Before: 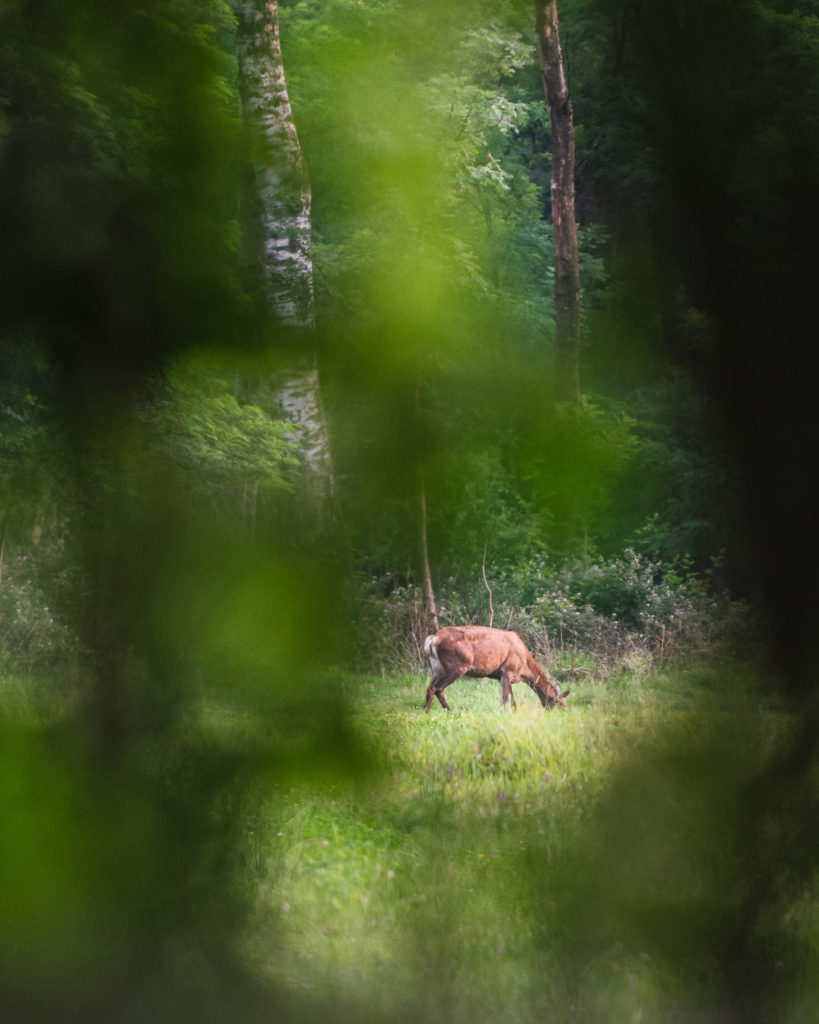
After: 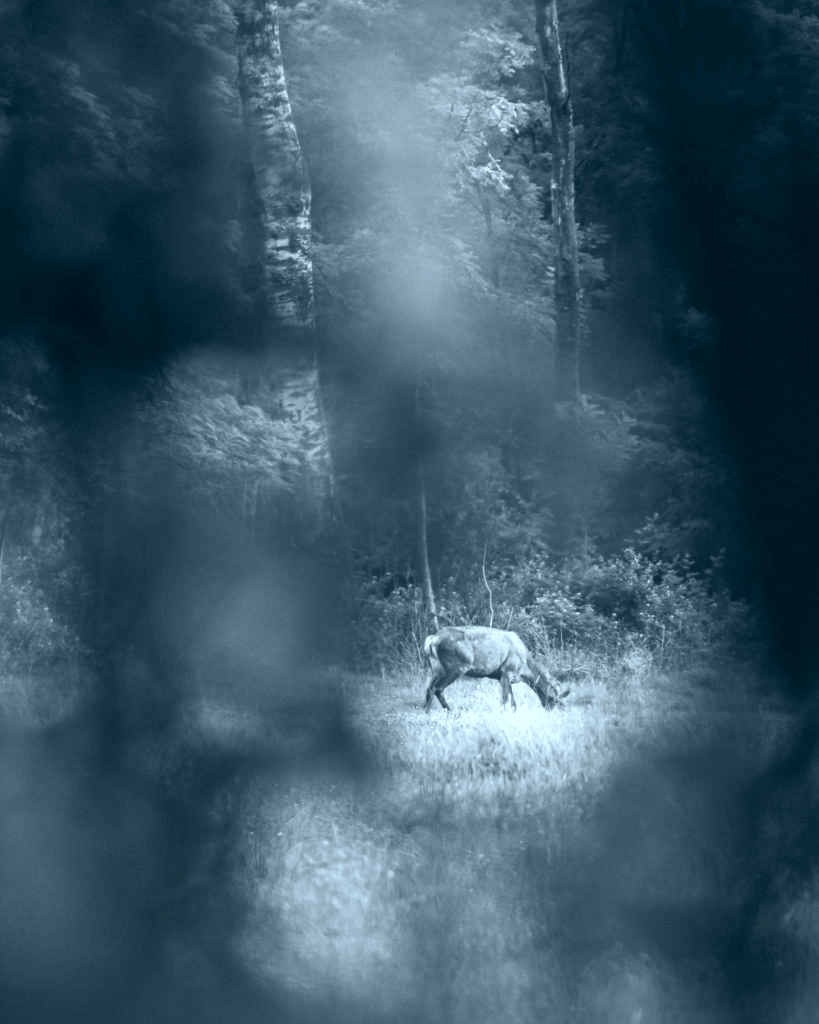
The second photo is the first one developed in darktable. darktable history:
exposure: black level correction 0.001, exposure 2.607 EV, compensate exposure bias true, compensate highlight preservation false
colorize: hue 194.4°, saturation 29%, source mix 61.75%, lightness 3.98%, version 1
tone equalizer: on, module defaults
